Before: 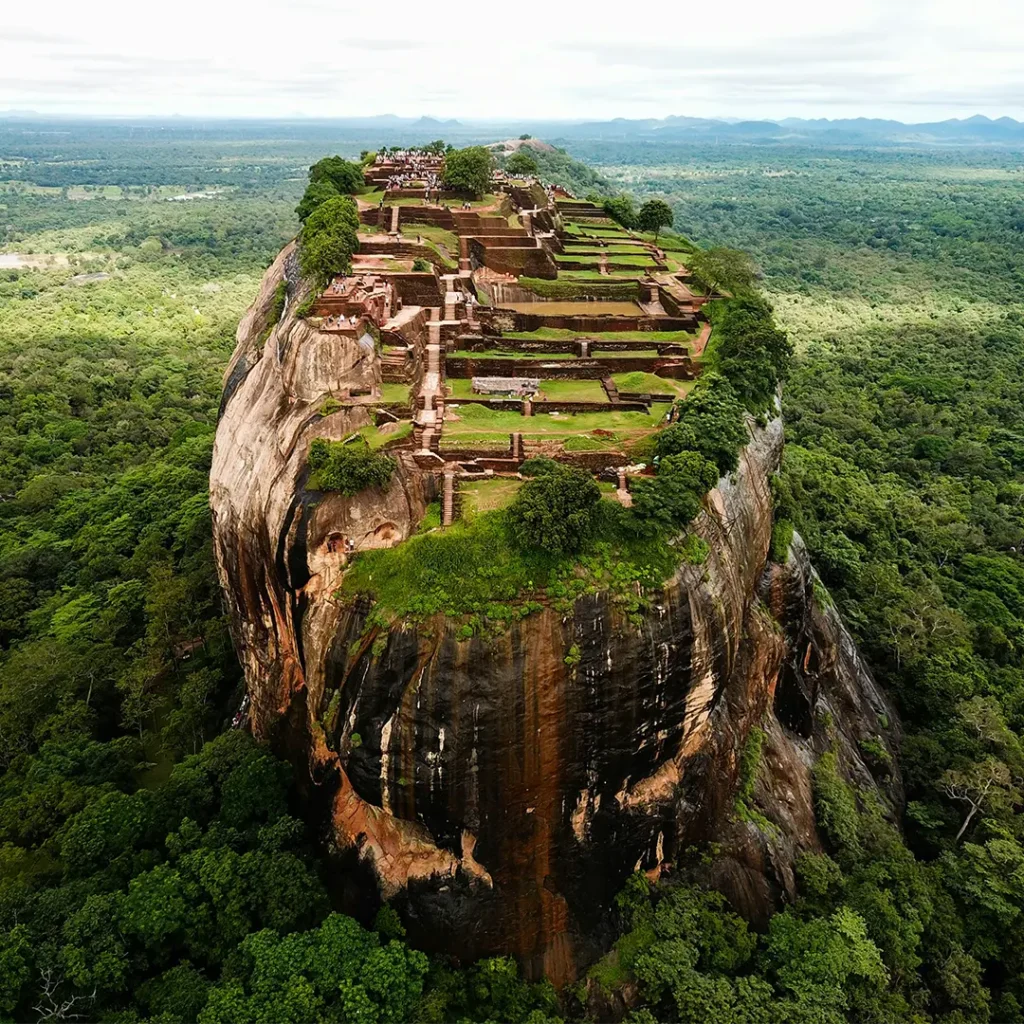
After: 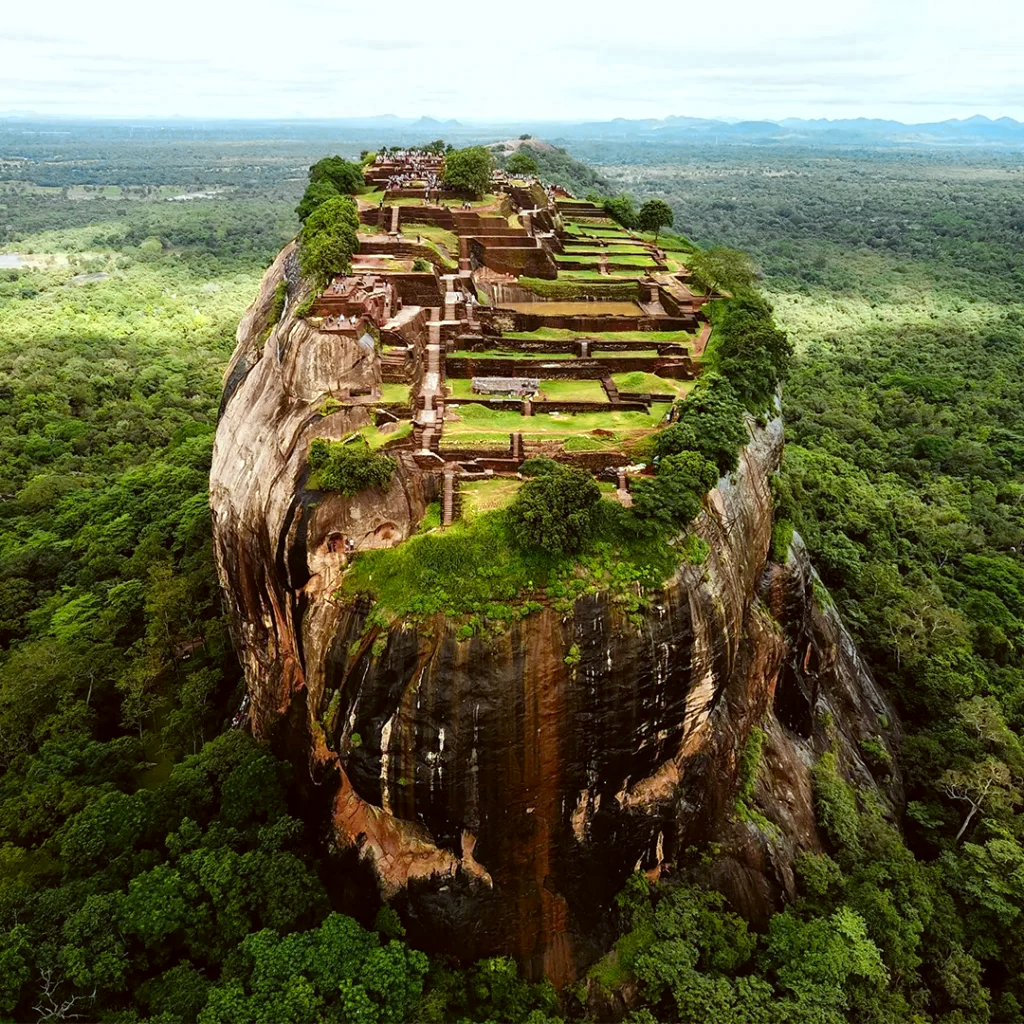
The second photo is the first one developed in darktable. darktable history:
color correction: highlights a* -5.11, highlights b* -3.65, shadows a* 4.22, shadows b* 4.18
color zones: curves: ch0 [(0, 0.485) (0.178, 0.476) (0.261, 0.623) (0.411, 0.403) (0.708, 0.603) (0.934, 0.412)]; ch1 [(0.003, 0.485) (0.149, 0.496) (0.229, 0.584) (0.326, 0.551) (0.484, 0.262) (0.757, 0.643)]
